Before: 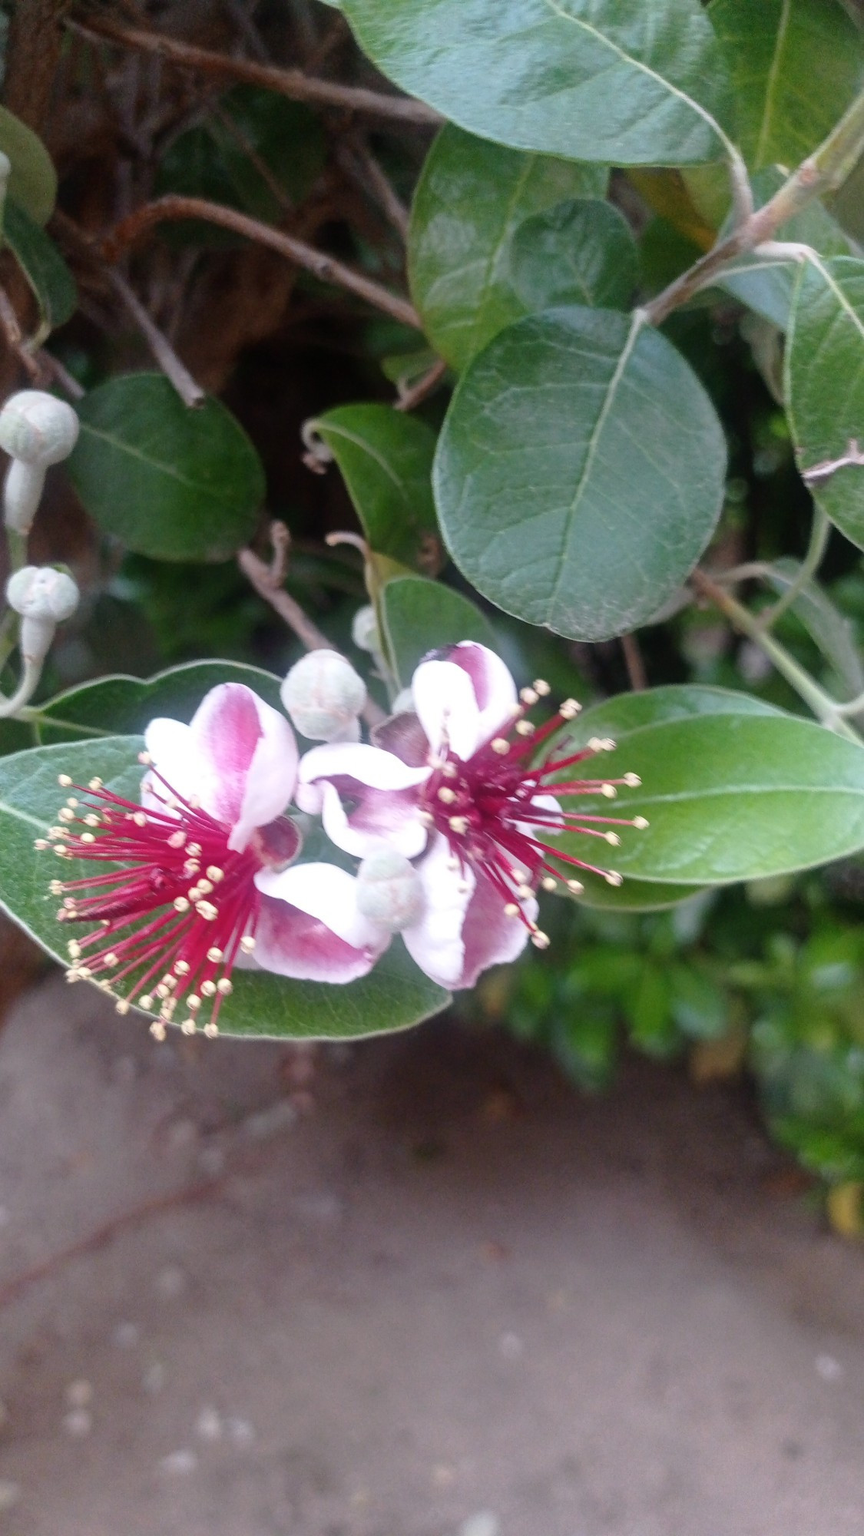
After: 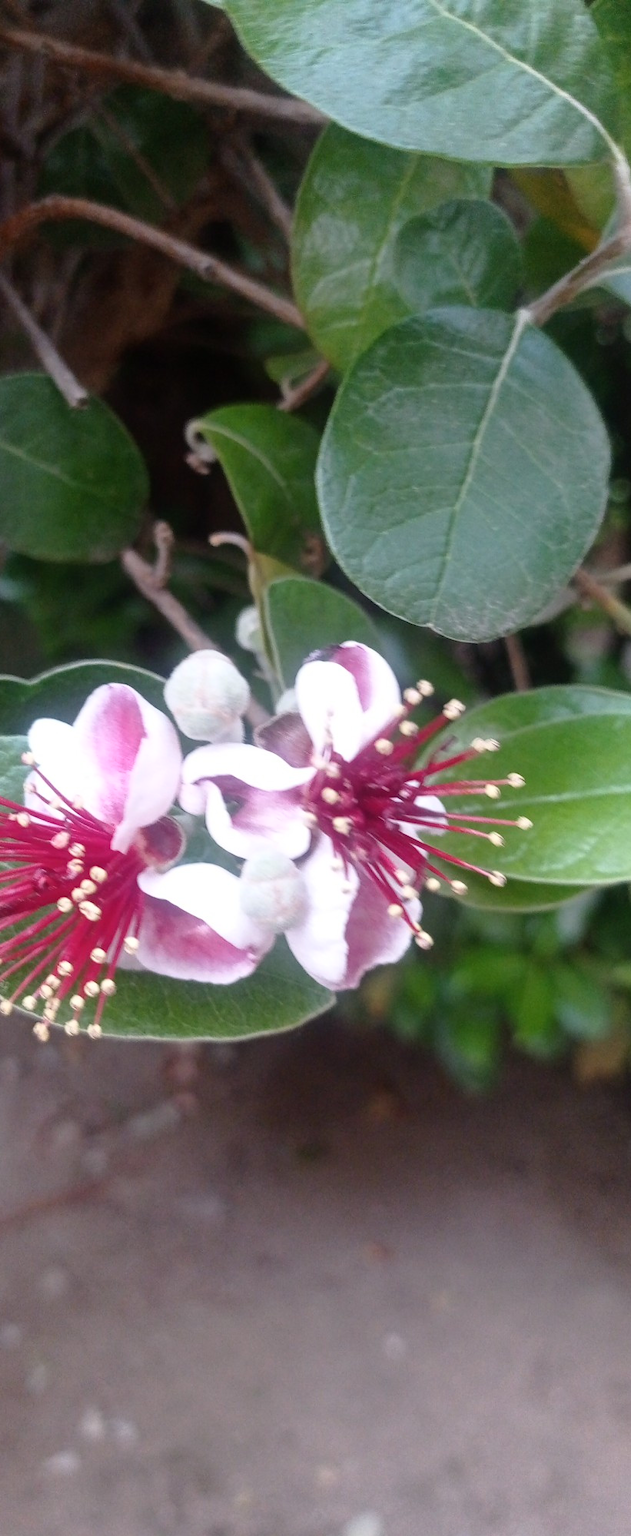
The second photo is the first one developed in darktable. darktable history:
crop: left 13.539%, right 13.376%
shadows and highlights: shadows -1.13, highlights 39.33
